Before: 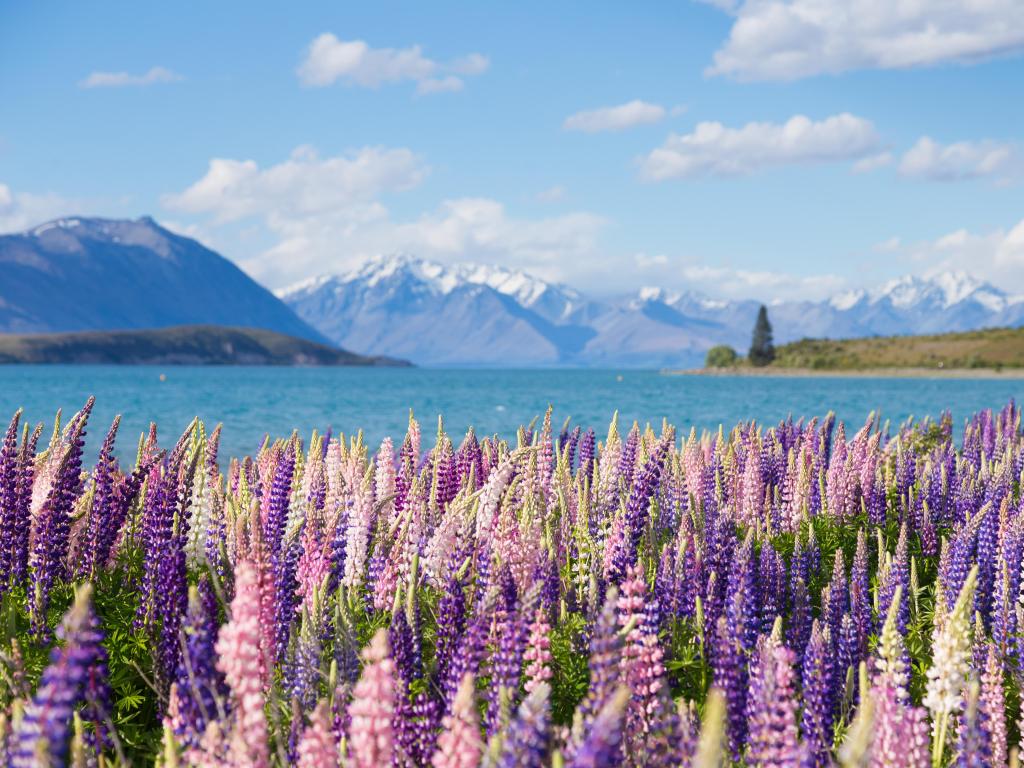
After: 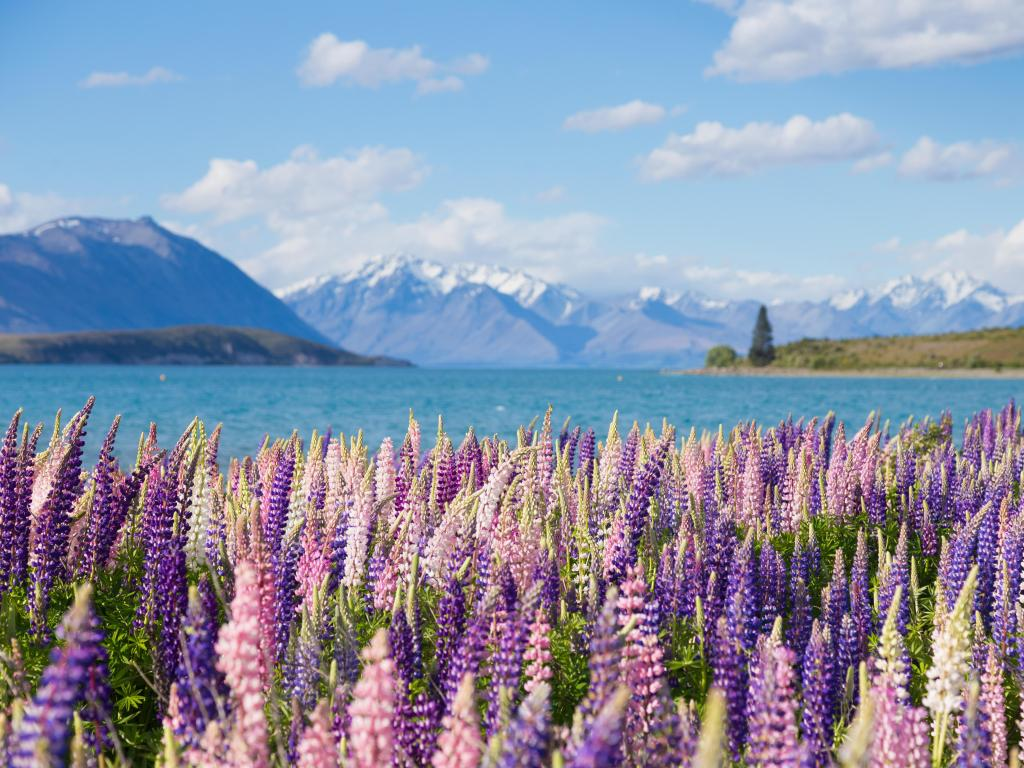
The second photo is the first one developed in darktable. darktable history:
tone equalizer: -7 EV 0.18 EV, -6 EV 0.12 EV, -5 EV 0.08 EV, -4 EV 0.04 EV, -2 EV -0.02 EV, -1 EV -0.04 EV, +0 EV -0.06 EV, luminance estimator HSV value / RGB max
